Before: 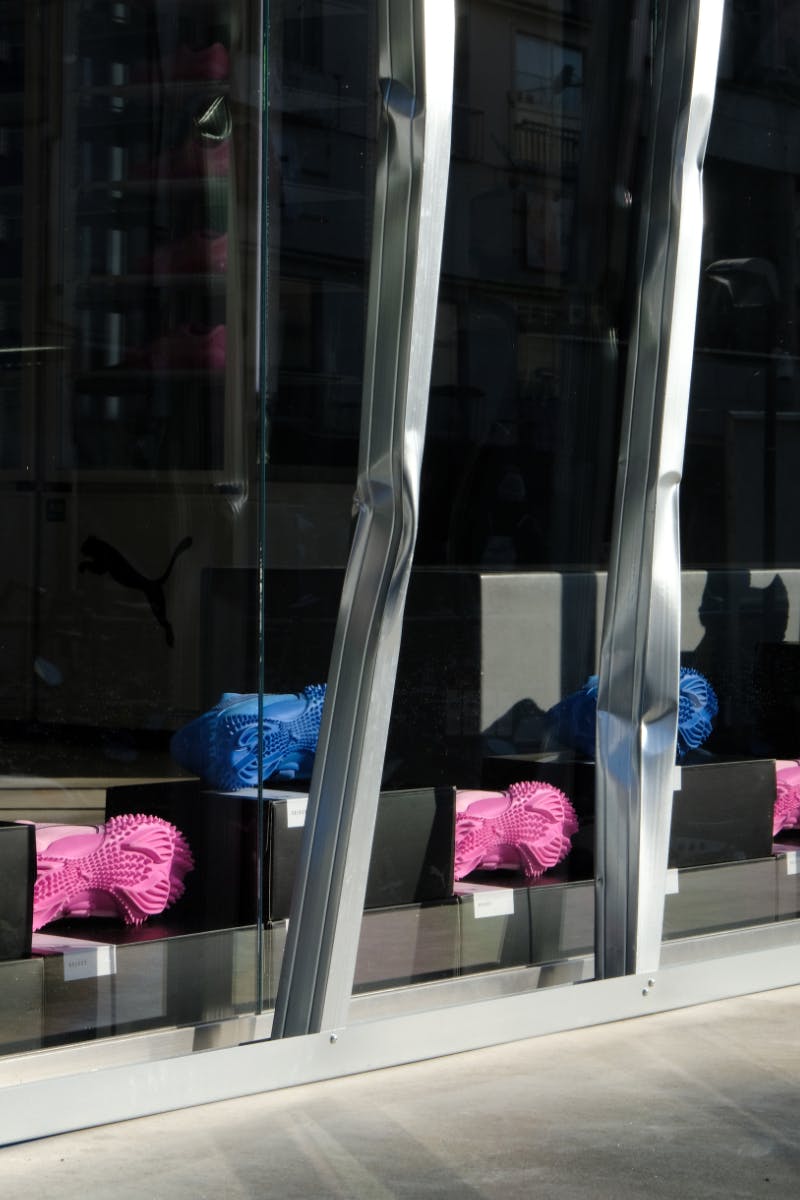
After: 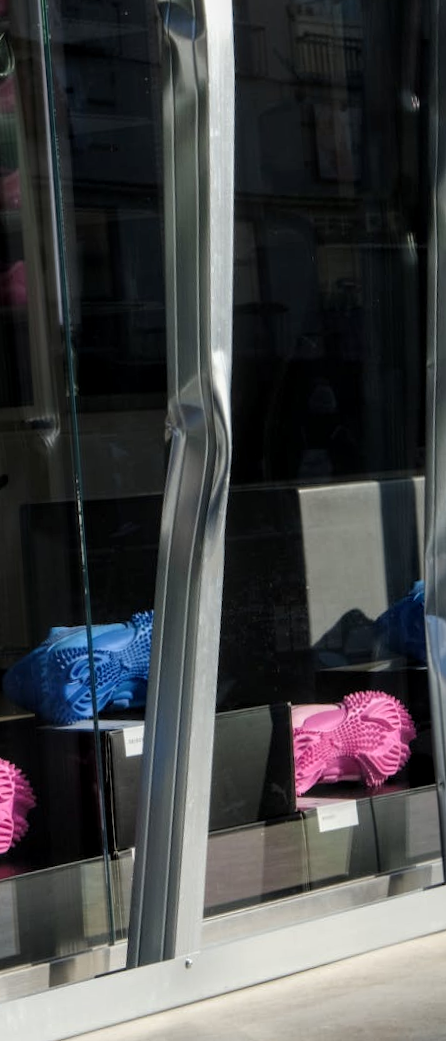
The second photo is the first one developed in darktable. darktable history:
crop and rotate: left 22.516%, right 21.234%
rotate and perspective: rotation -4.57°, crop left 0.054, crop right 0.944, crop top 0.087, crop bottom 0.914
local contrast: on, module defaults
